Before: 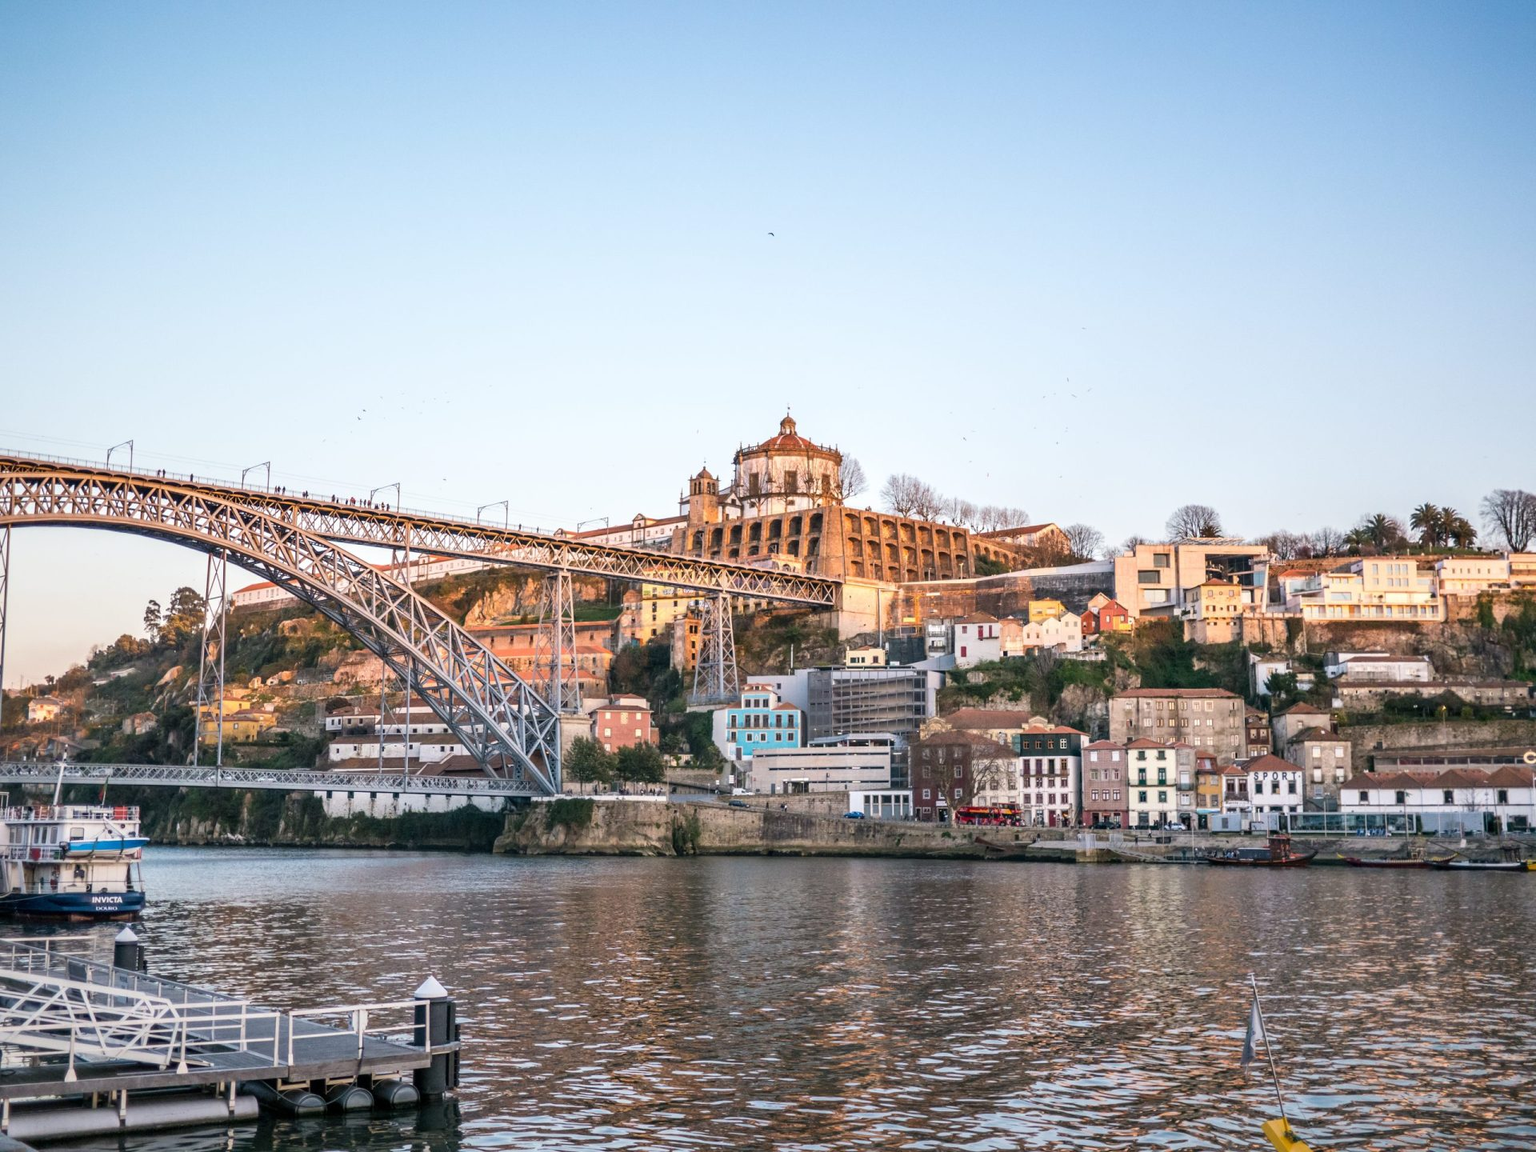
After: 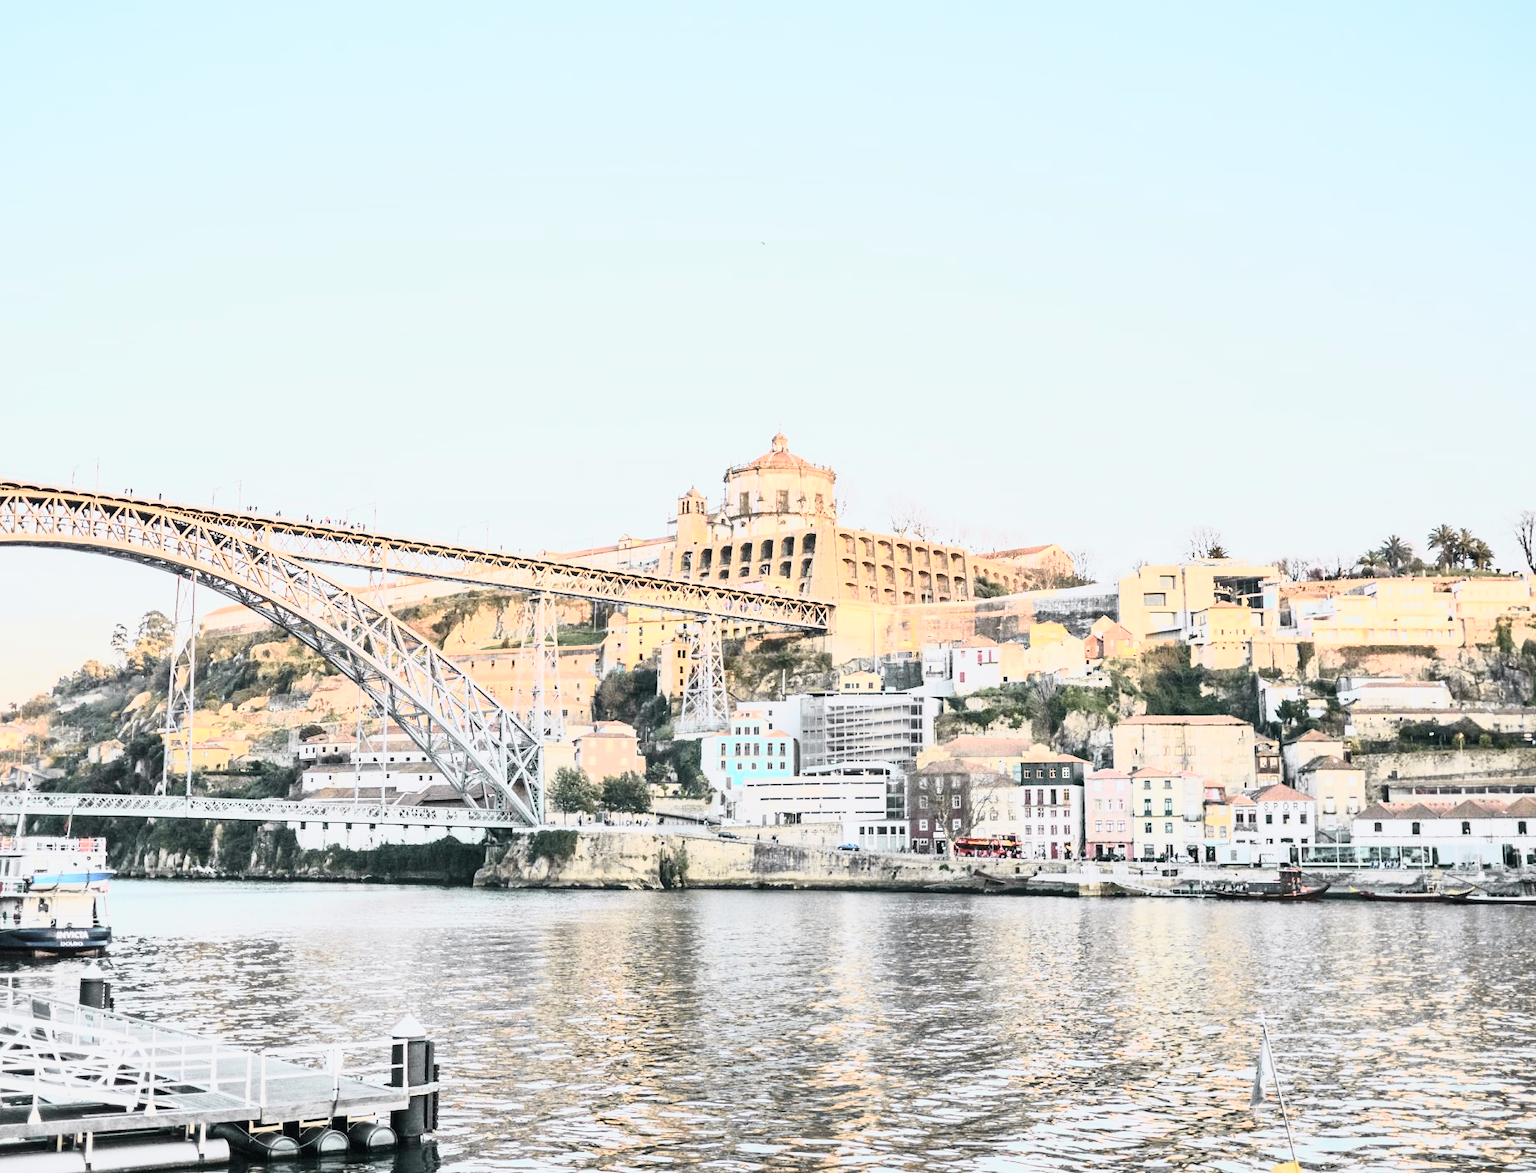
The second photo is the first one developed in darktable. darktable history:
exposure: black level correction 0.001, exposure 0.5 EV, compensate exposure bias true, compensate highlight preservation false
crop and rotate: left 2.494%, right 1.241%, bottom 1.904%
contrast brightness saturation: contrast 0.587, brightness 0.57, saturation -0.34
tone curve: curves: ch0 [(0, 0.026) (0.104, 0.1) (0.233, 0.262) (0.398, 0.507) (0.498, 0.621) (0.65, 0.757) (0.835, 0.883) (1, 0.961)]; ch1 [(0, 0) (0.346, 0.307) (0.408, 0.369) (0.453, 0.457) (0.482, 0.476) (0.502, 0.498) (0.521, 0.507) (0.553, 0.554) (0.638, 0.646) (0.693, 0.727) (1, 1)]; ch2 [(0, 0) (0.366, 0.337) (0.434, 0.46) (0.485, 0.494) (0.5, 0.494) (0.511, 0.508) (0.537, 0.55) (0.579, 0.599) (0.663, 0.67) (1, 1)], color space Lab, independent channels, preserve colors none
